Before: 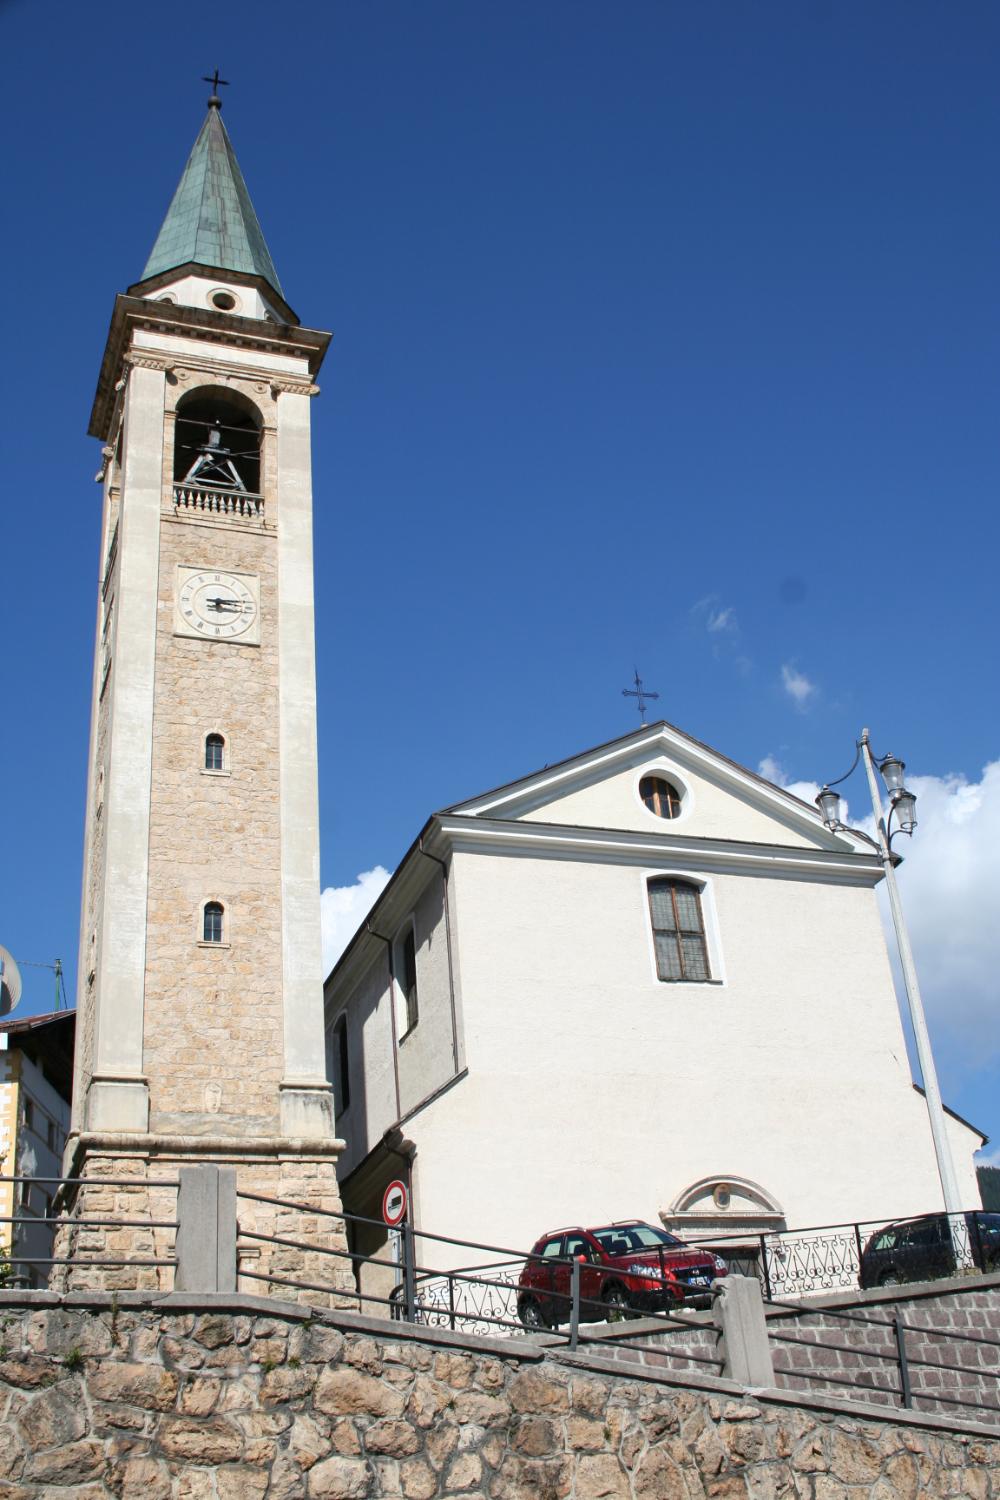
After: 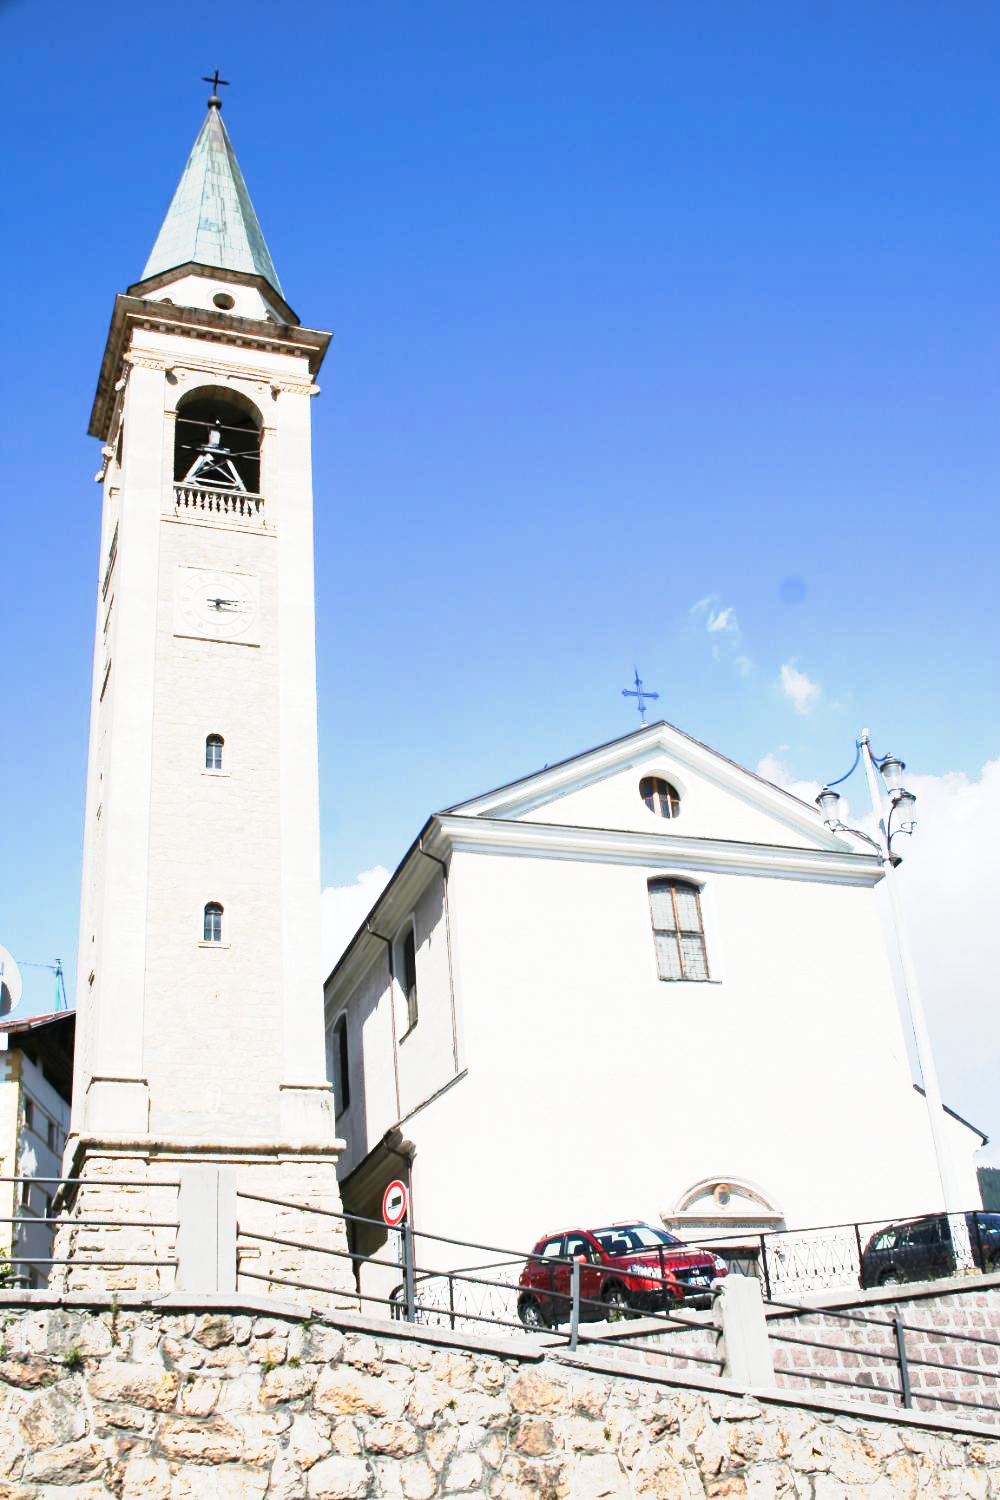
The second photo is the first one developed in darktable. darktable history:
tone curve: curves: ch0 [(0, 0) (0.003, 0.005) (0.011, 0.018) (0.025, 0.041) (0.044, 0.072) (0.069, 0.113) (0.1, 0.163) (0.136, 0.221) (0.177, 0.289) (0.224, 0.366) (0.277, 0.452) (0.335, 0.546) (0.399, 0.65) (0.468, 0.763) (0.543, 0.885) (0.623, 0.93) (0.709, 0.946) (0.801, 0.963) (0.898, 0.981) (1, 1)], preserve colors none
contrast brightness saturation: saturation -0.05
